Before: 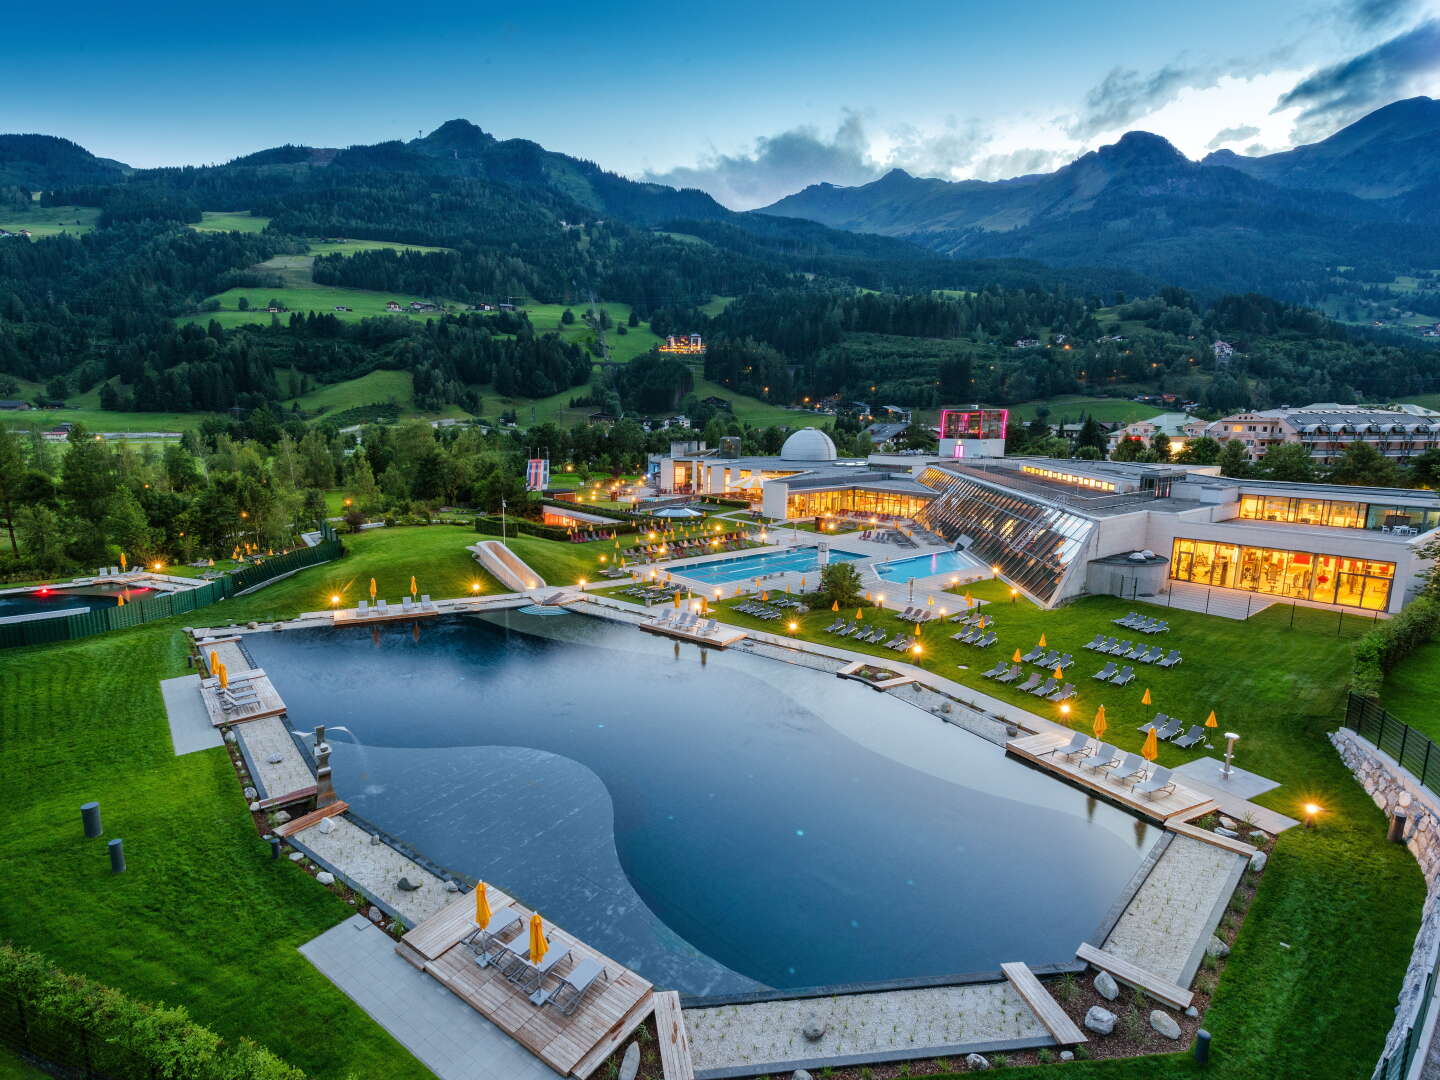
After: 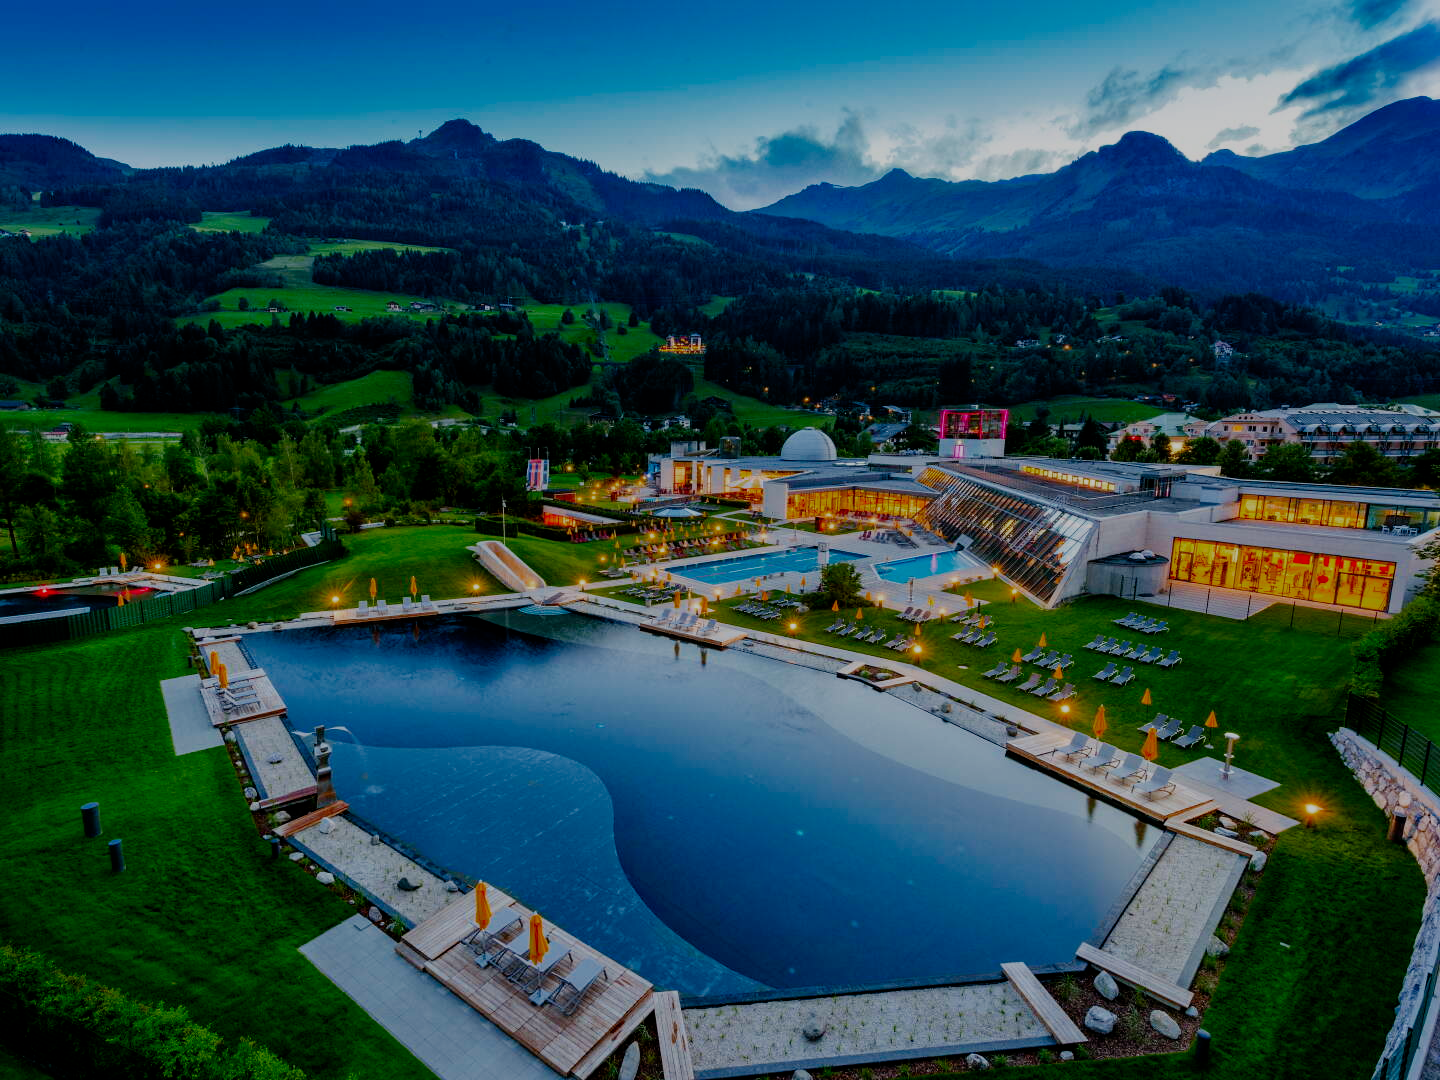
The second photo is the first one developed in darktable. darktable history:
haze removal: strength 0.12, distance 0.25, compatibility mode true, adaptive false
color zones: curves: ch0 [(0, 0.425) (0.143, 0.422) (0.286, 0.42) (0.429, 0.419) (0.571, 0.419) (0.714, 0.42) (0.857, 0.422) (1, 0.425)]; ch1 [(0, 0.666) (0.143, 0.669) (0.286, 0.671) (0.429, 0.67) (0.571, 0.67) (0.714, 0.67) (0.857, 0.67) (1, 0.666)]
filmic rgb: middle gray luminance 29%, black relative exposure -10.3 EV, white relative exposure 5.5 EV, threshold 6 EV, target black luminance 0%, hardness 3.95, latitude 2.04%, contrast 1.132, highlights saturation mix 5%, shadows ↔ highlights balance 15.11%, preserve chrominance no, color science v3 (2019), use custom middle-gray values true, iterations of high-quality reconstruction 0, enable highlight reconstruction true
